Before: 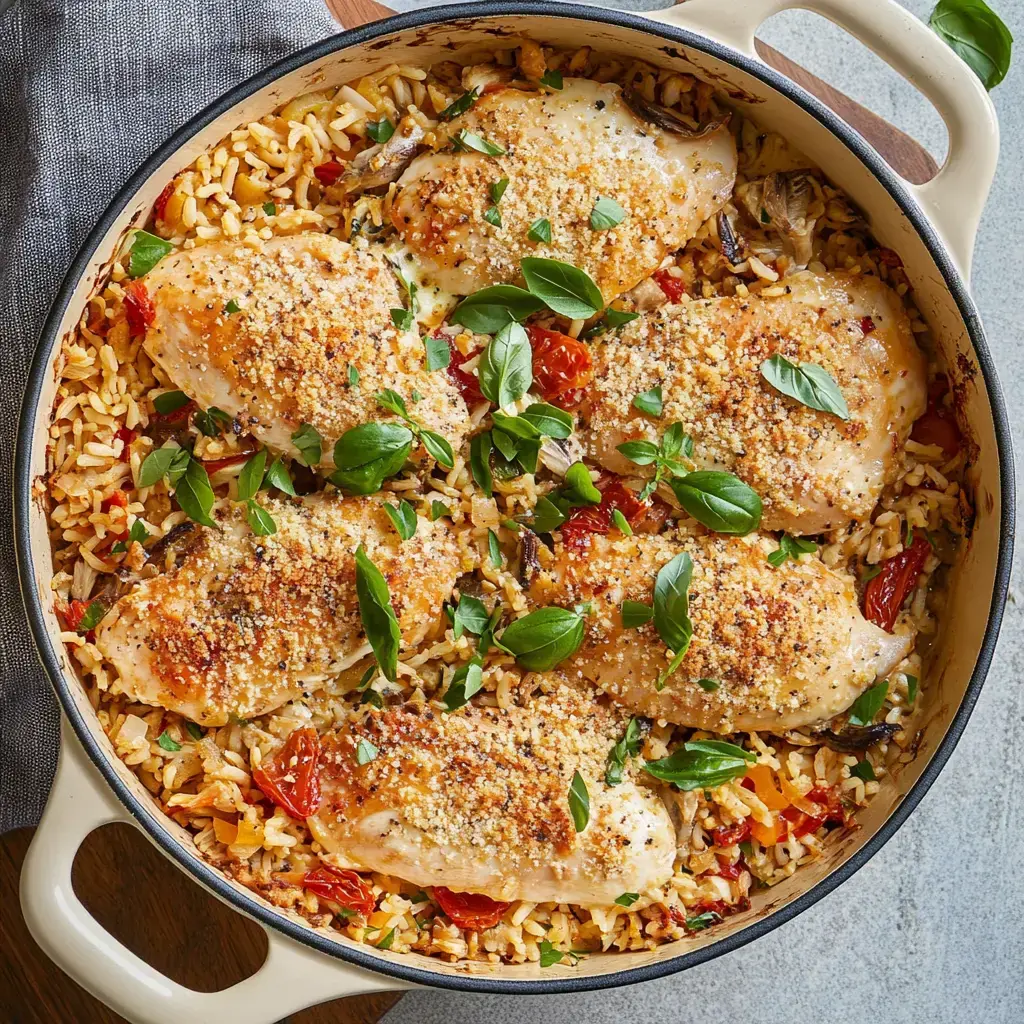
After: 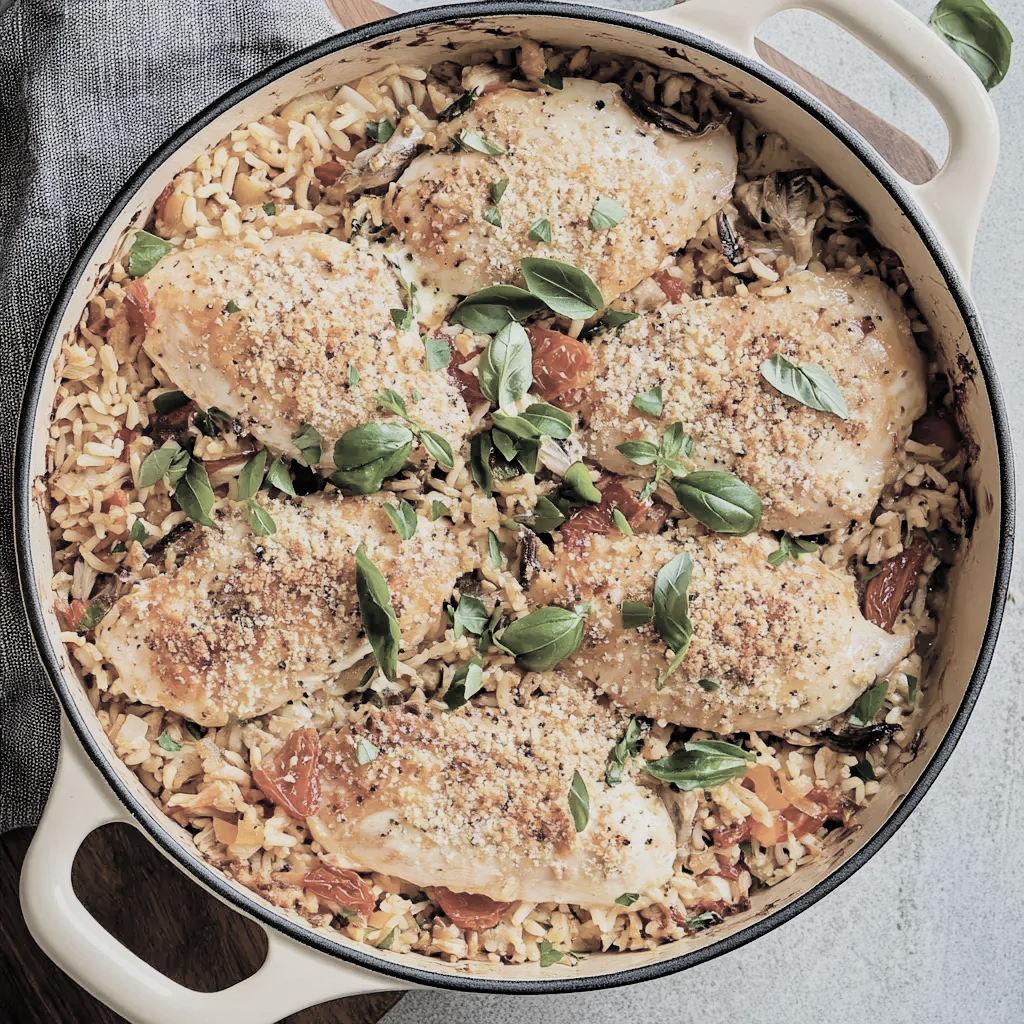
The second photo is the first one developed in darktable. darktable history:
filmic rgb: black relative exposure -5 EV, hardness 2.88, contrast 1.2
exposure: compensate highlight preservation false
contrast brightness saturation: brightness 0.18, saturation -0.5
